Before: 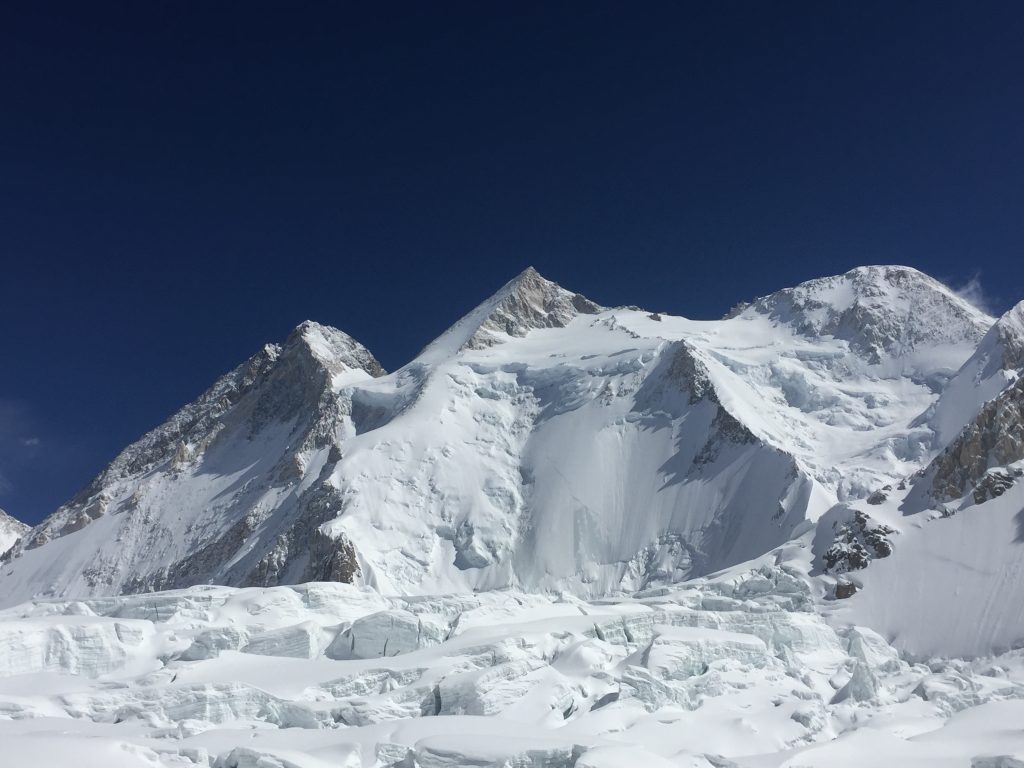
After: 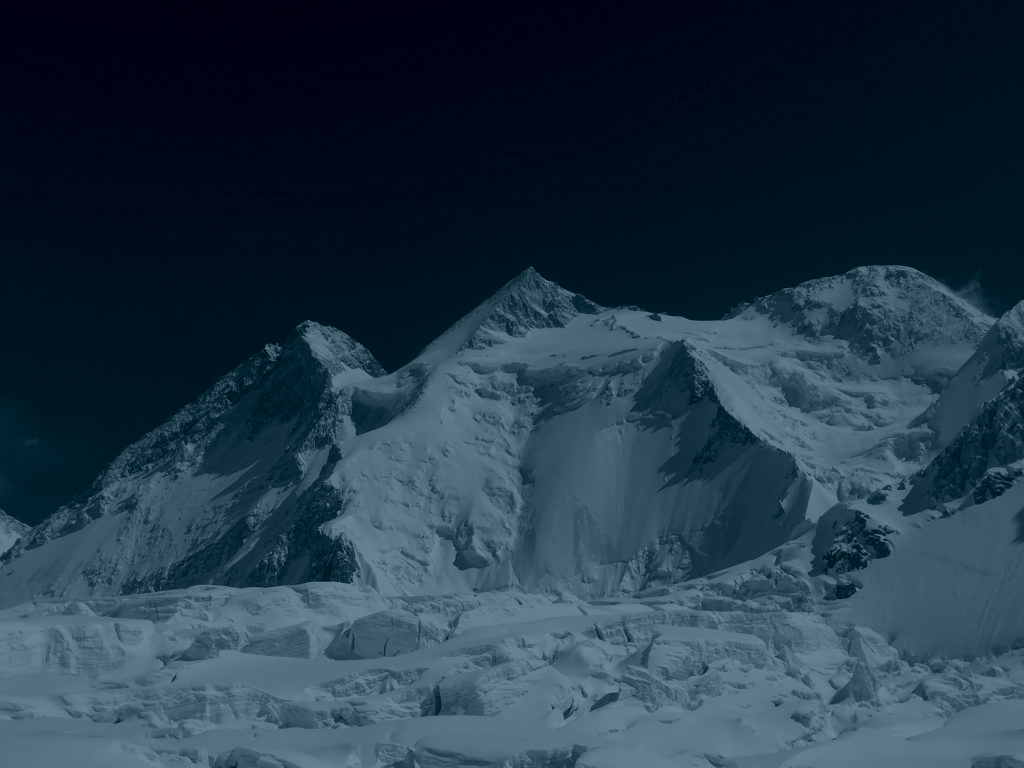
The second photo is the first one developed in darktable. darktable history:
colorize: hue 194.4°, saturation 29%, source mix 61.75%, lightness 3.98%, version 1
local contrast: highlights 100%, shadows 100%, detail 120%, midtone range 0.2
color balance rgb: saturation formula JzAzBz (2021)
